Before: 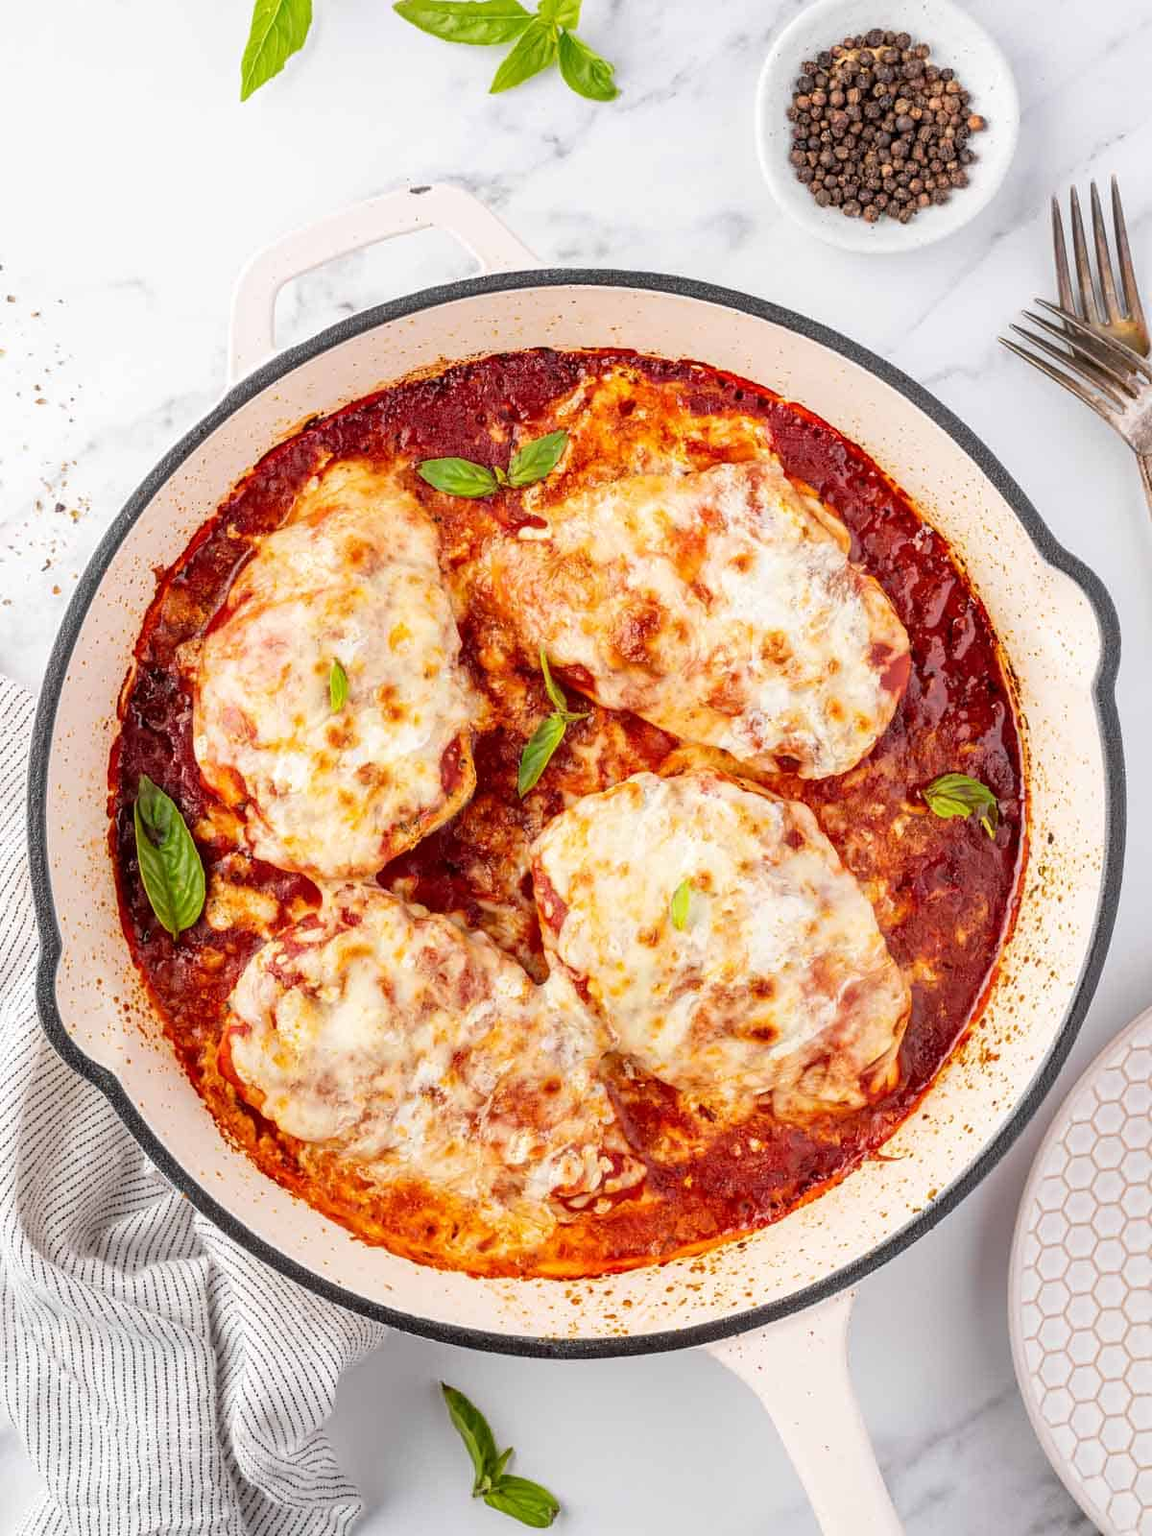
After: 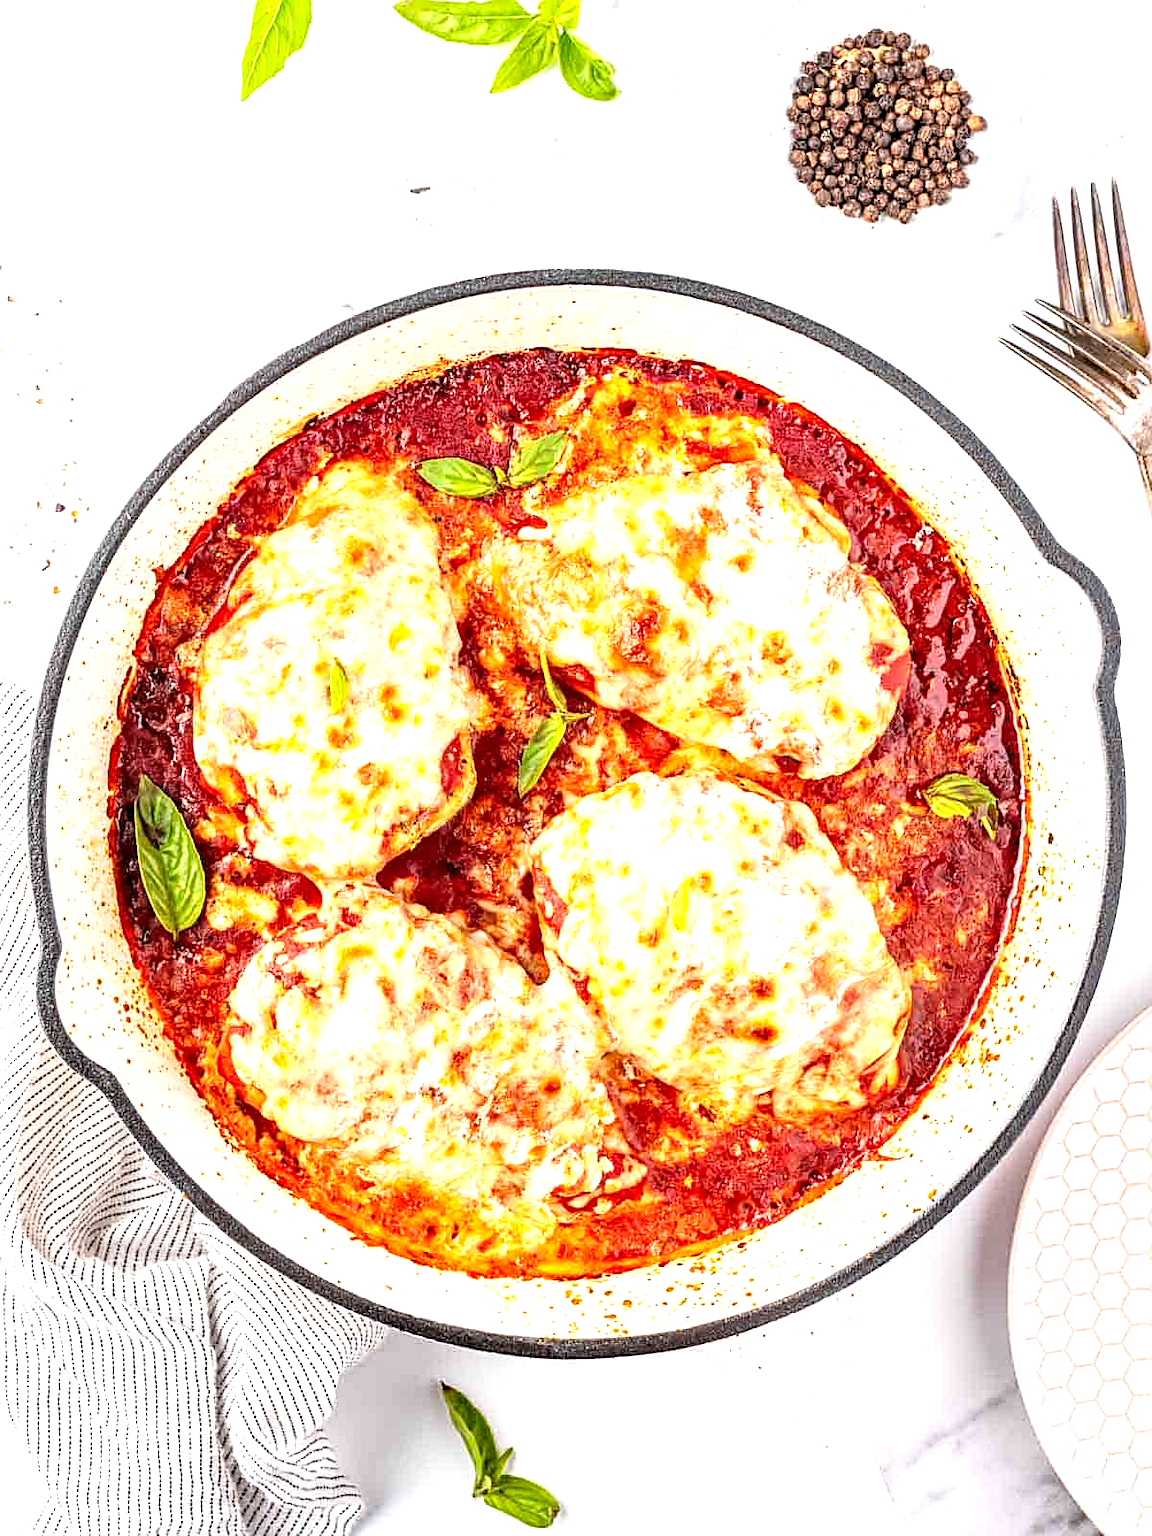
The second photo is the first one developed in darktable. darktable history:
tone curve: curves: ch0 [(0, 0) (0.003, 0.003) (0.011, 0.012) (0.025, 0.026) (0.044, 0.046) (0.069, 0.072) (0.1, 0.104) (0.136, 0.141) (0.177, 0.185) (0.224, 0.234) (0.277, 0.289) (0.335, 0.349) (0.399, 0.415) (0.468, 0.488) (0.543, 0.566) (0.623, 0.649) (0.709, 0.739) (0.801, 0.834) (0.898, 0.923) (1, 1)], color space Lab, independent channels, preserve colors none
sharpen: on, module defaults
exposure: black level correction 0, exposure 1.103 EV, compensate highlight preservation false
local contrast: shadows 95%, midtone range 0.495
haze removal: compatibility mode true, adaptive false
